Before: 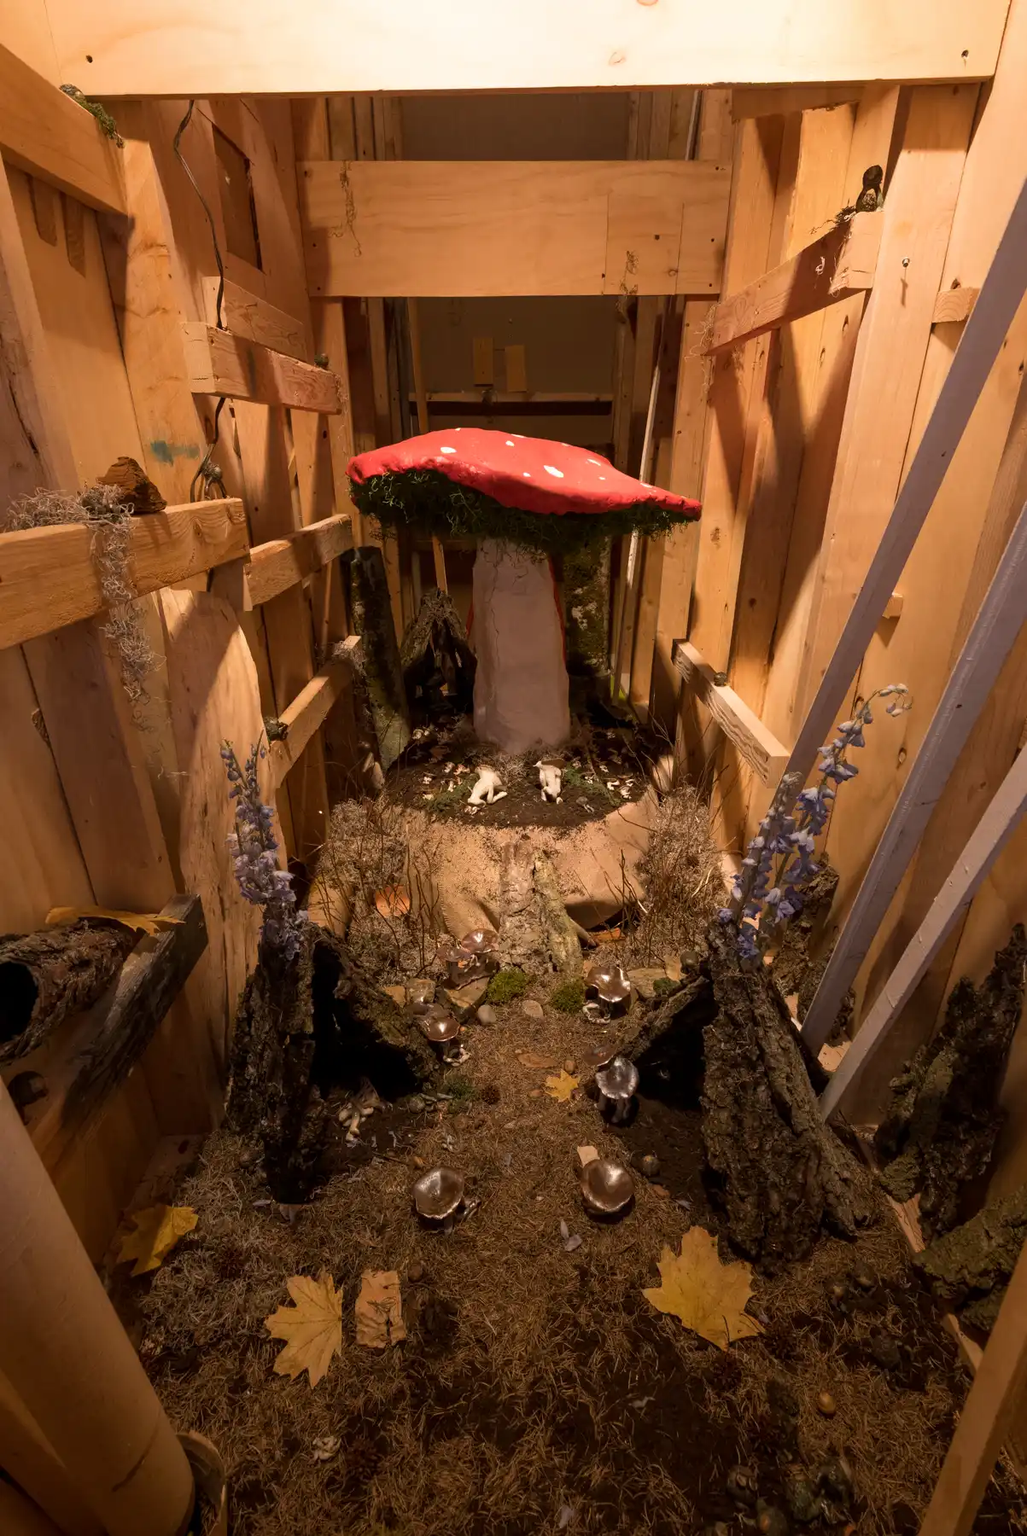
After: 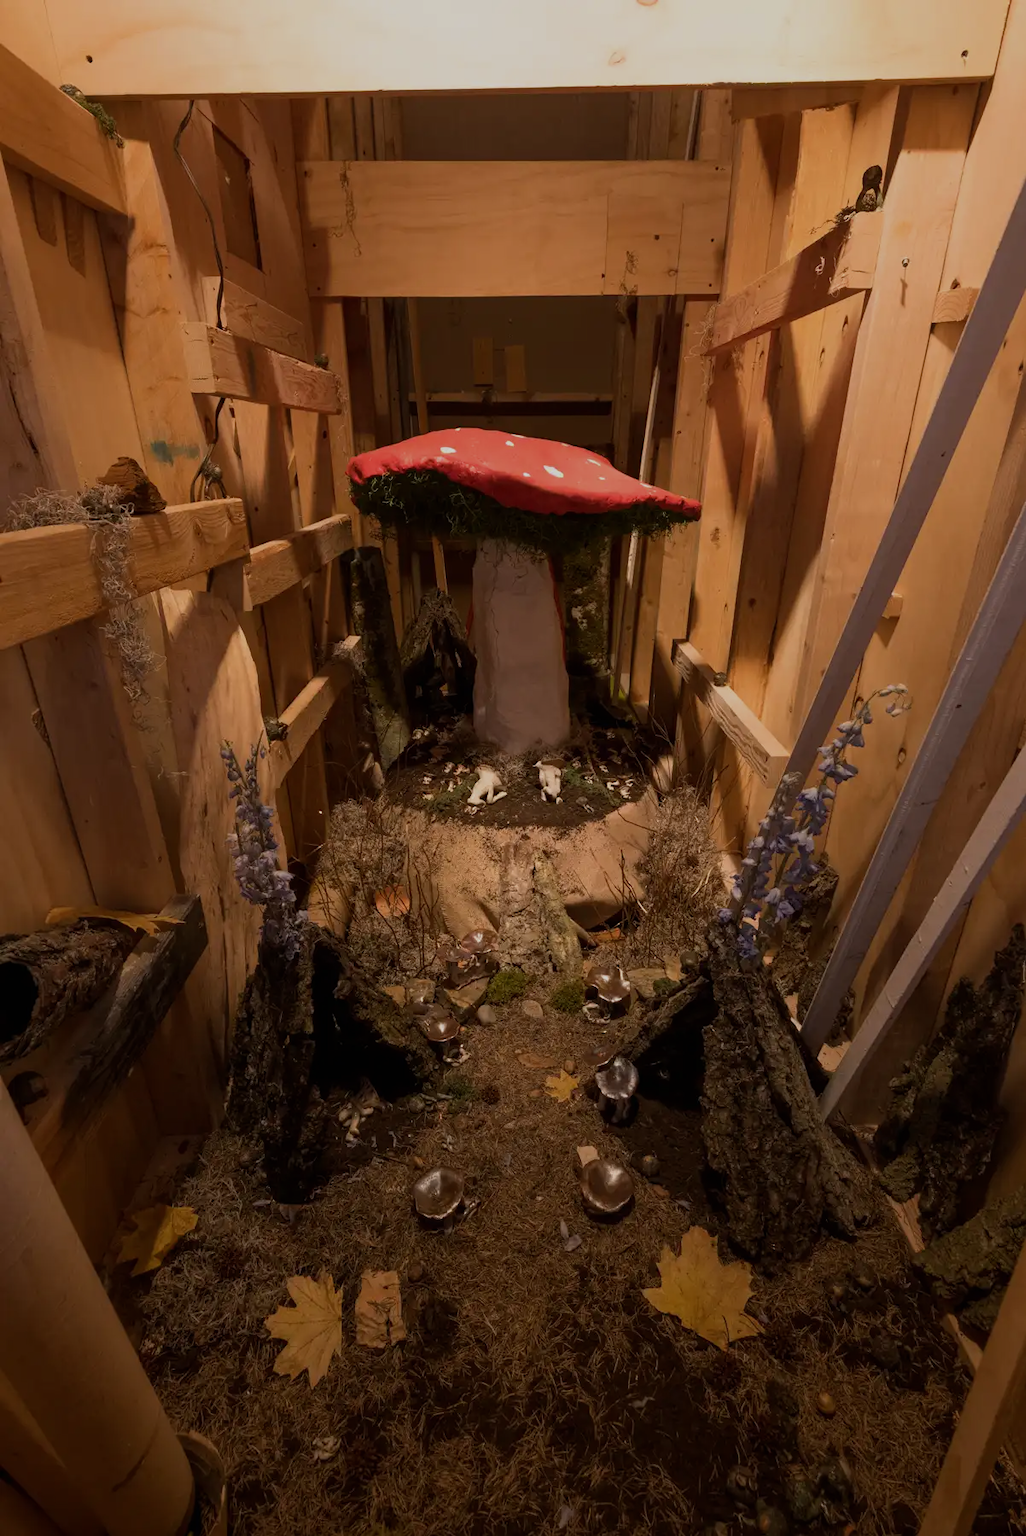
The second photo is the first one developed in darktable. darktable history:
exposure: black level correction 0, exposure -0.697 EV, compensate highlight preservation false
